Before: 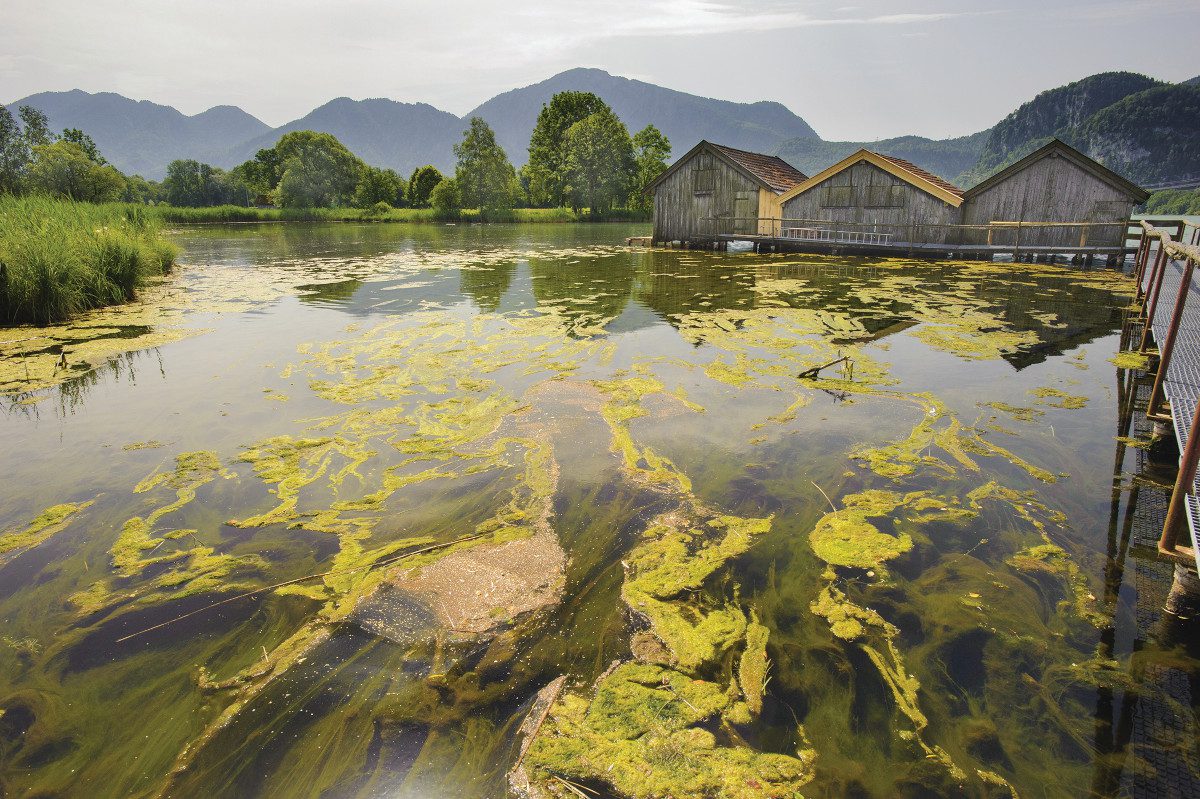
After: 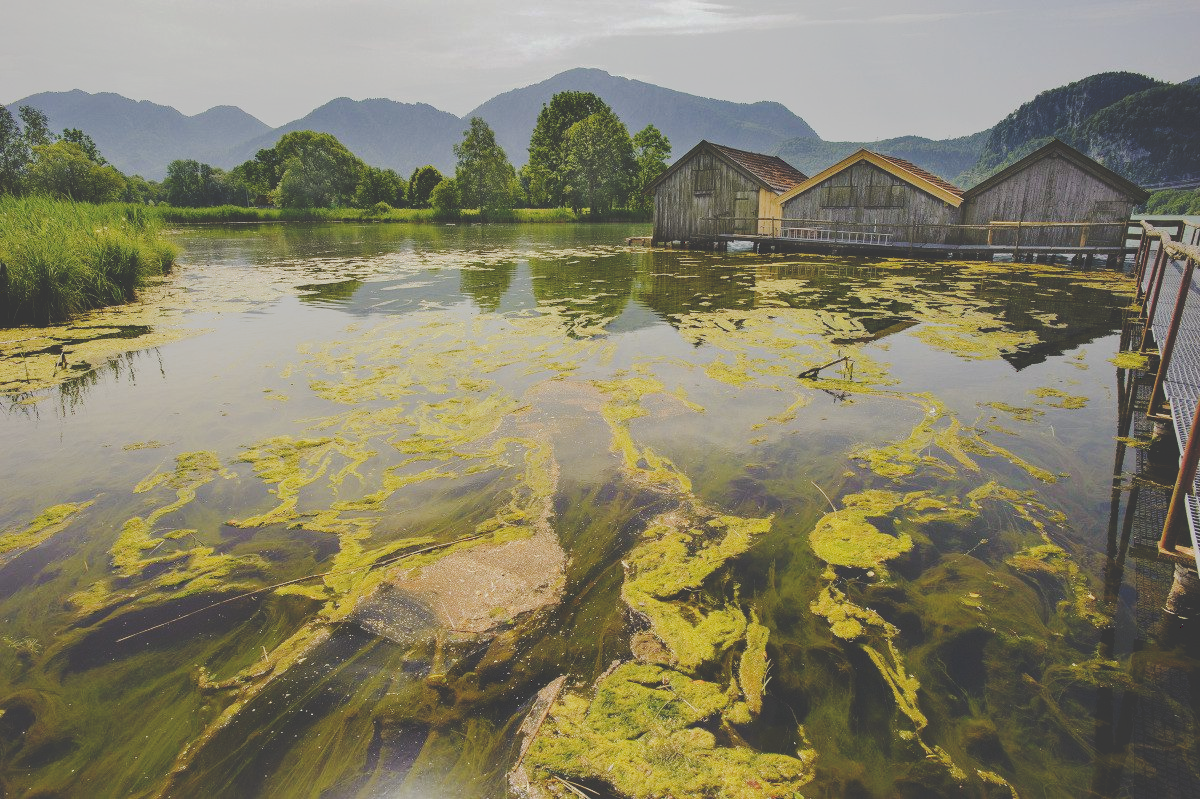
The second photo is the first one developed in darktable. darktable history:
shadows and highlights: radius 121.13, shadows 21.4, white point adjustment -9.72, highlights -14.39, soften with gaussian
white balance: red 1, blue 1
tone curve: curves: ch0 [(0, 0) (0.003, 0.241) (0.011, 0.241) (0.025, 0.242) (0.044, 0.246) (0.069, 0.25) (0.1, 0.251) (0.136, 0.256) (0.177, 0.275) (0.224, 0.293) (0.277, 0.326) (0.335, 0.38) (0.399, 0.449) (0.468, 0.525) (0.543, 0.606) (0.623, 0.683) (0.709, 0.751) (0.801, 0.824) (0.898, 0.871) (1, 1)], preserve colors none
